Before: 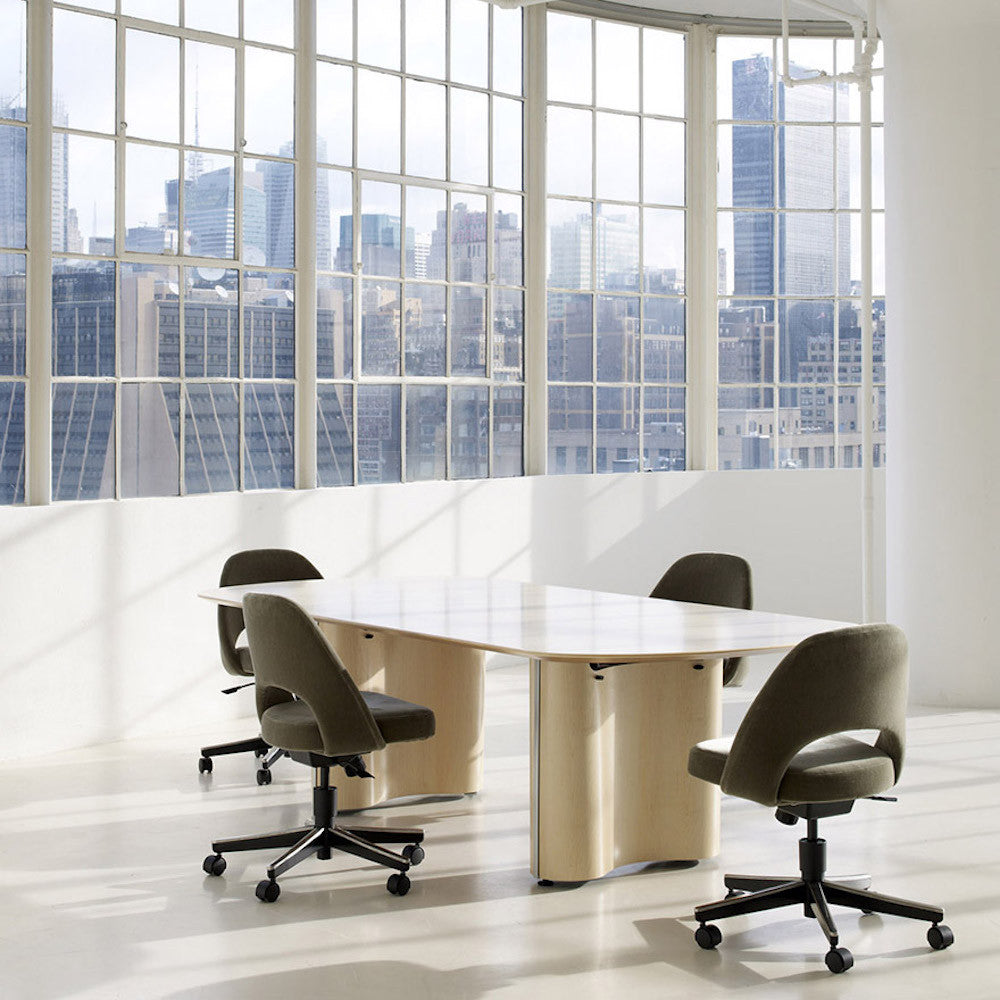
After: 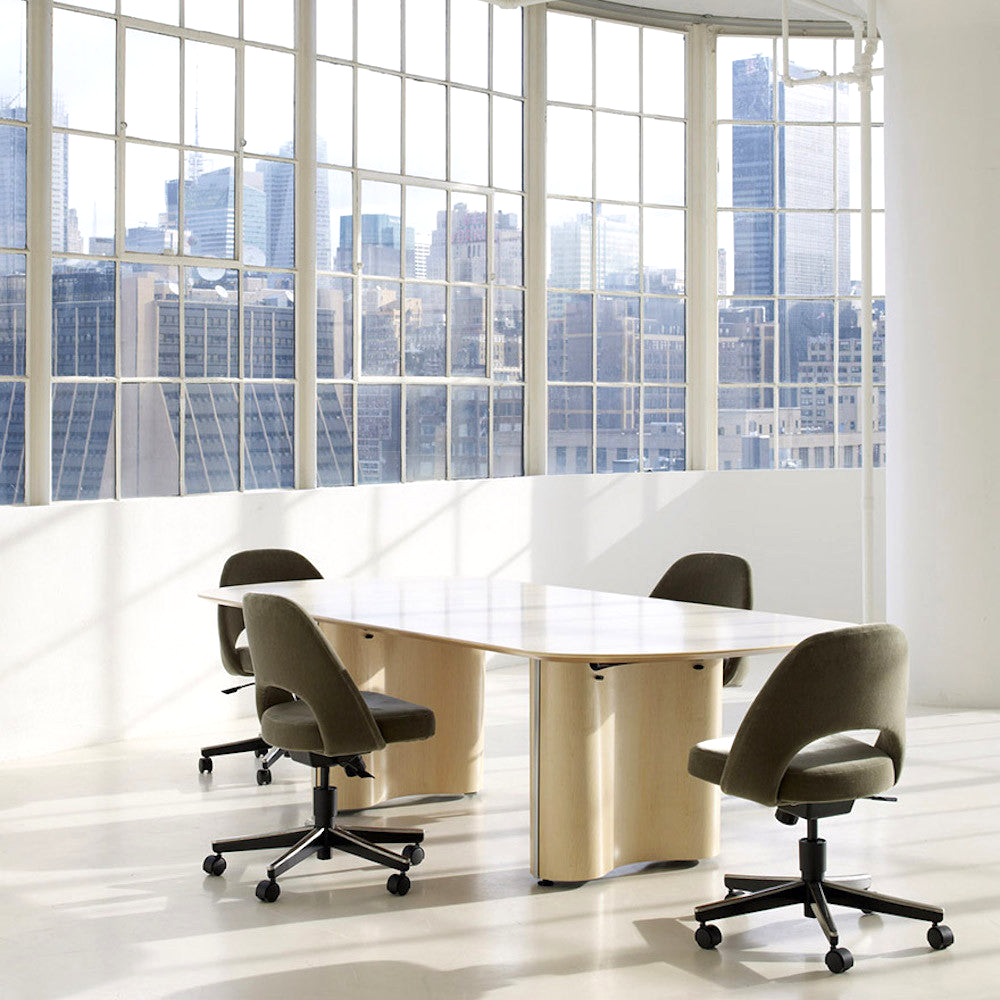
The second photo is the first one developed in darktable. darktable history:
color contrast: green-magenta contrast 1.1, blue-yellow contrast 1.1, unbound 0
exposure: exposure 0.15 EV, compensate highlight preservation false
